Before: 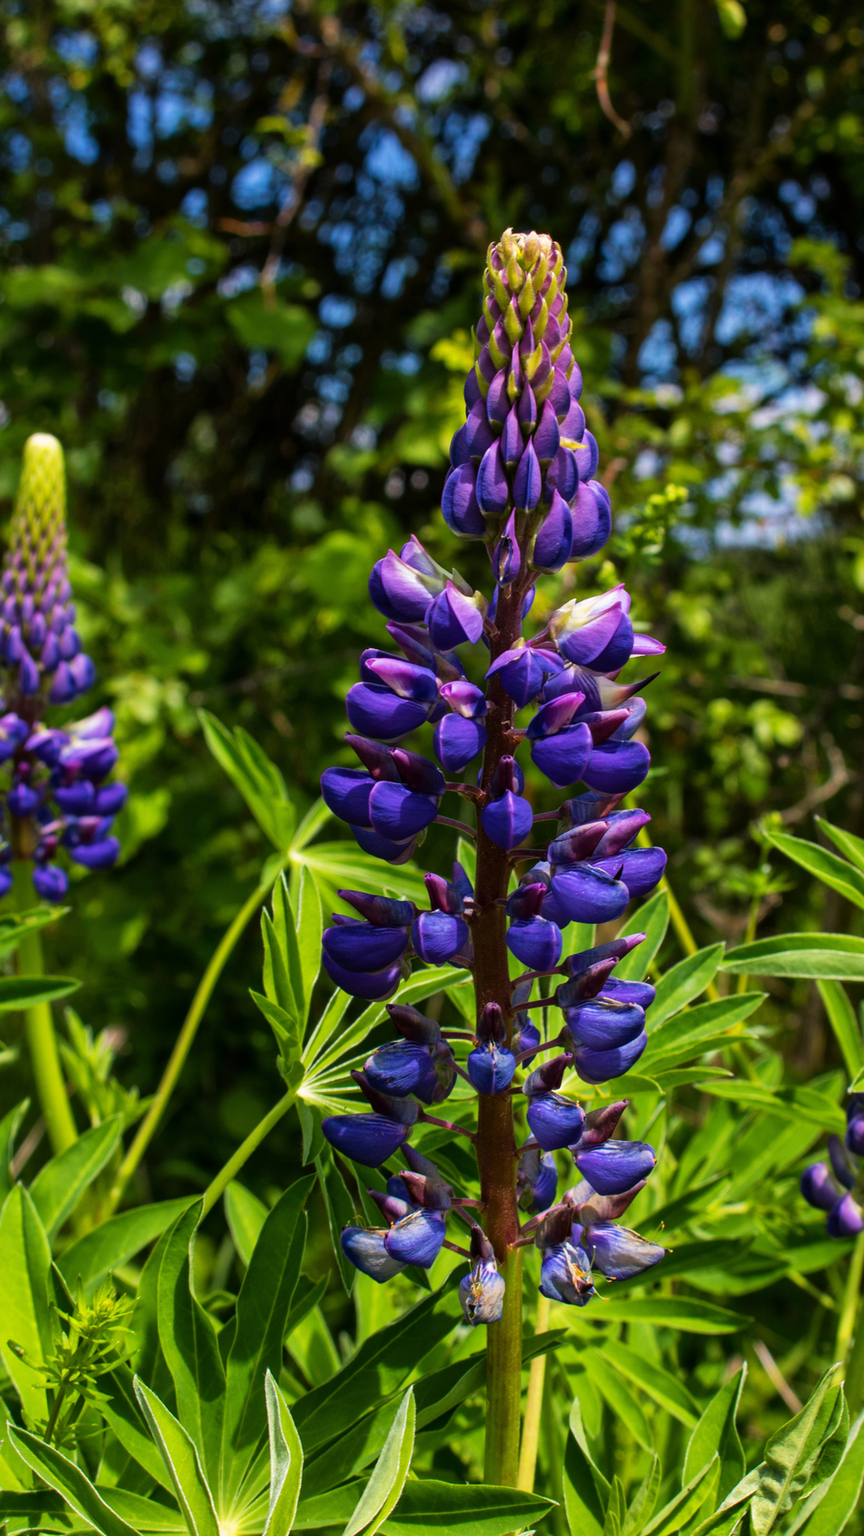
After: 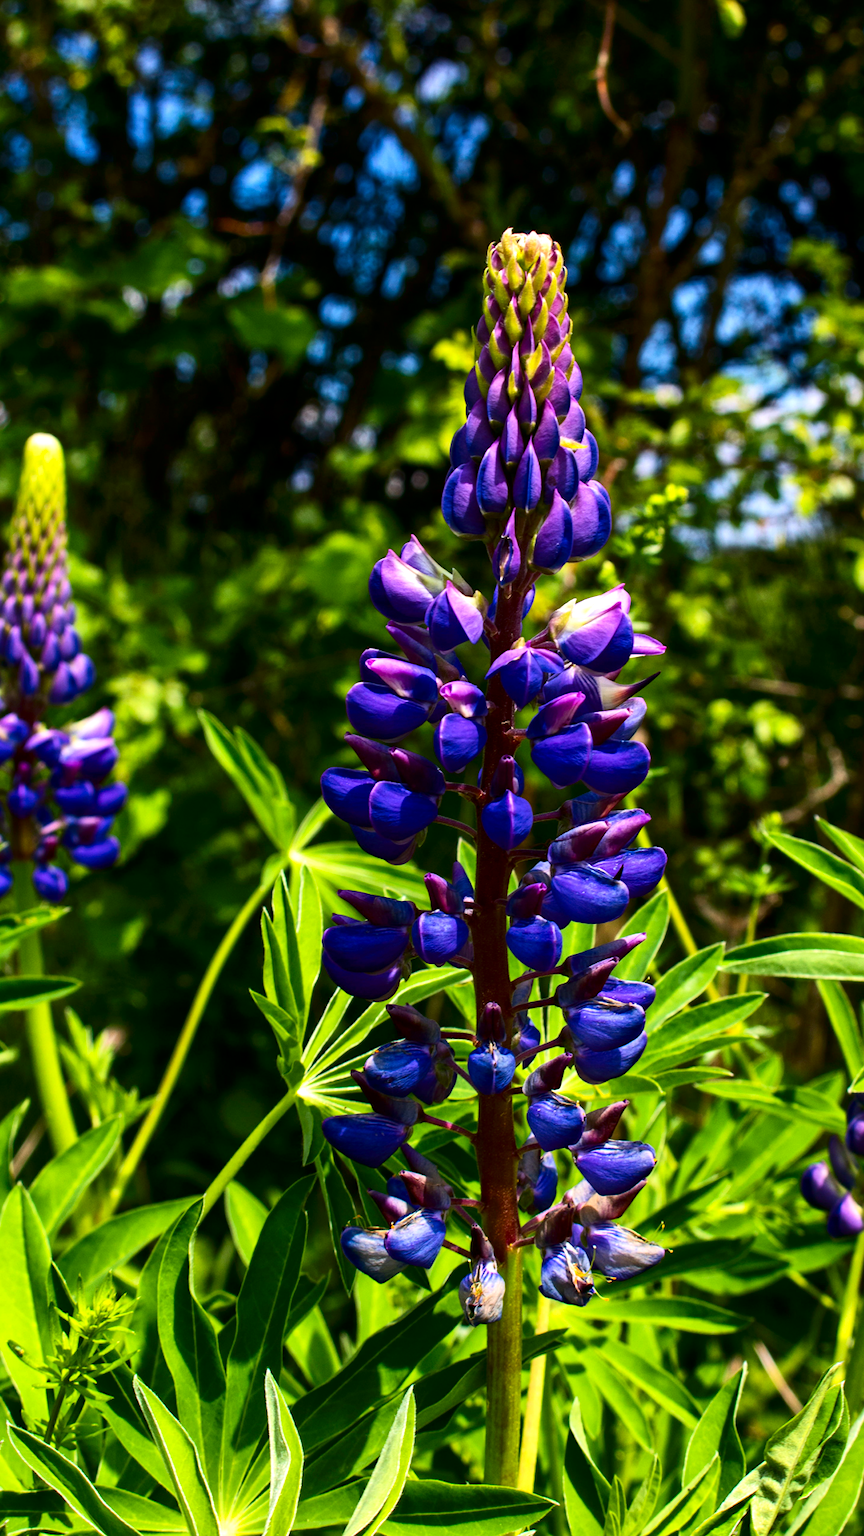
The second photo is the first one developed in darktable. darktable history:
contrast brightness saturation: contrast 0.199, brightness -0.102, saturation 0.104
exposure: black level correction 0.001, exposure 0.499 EV, compensate highlight preservation false
